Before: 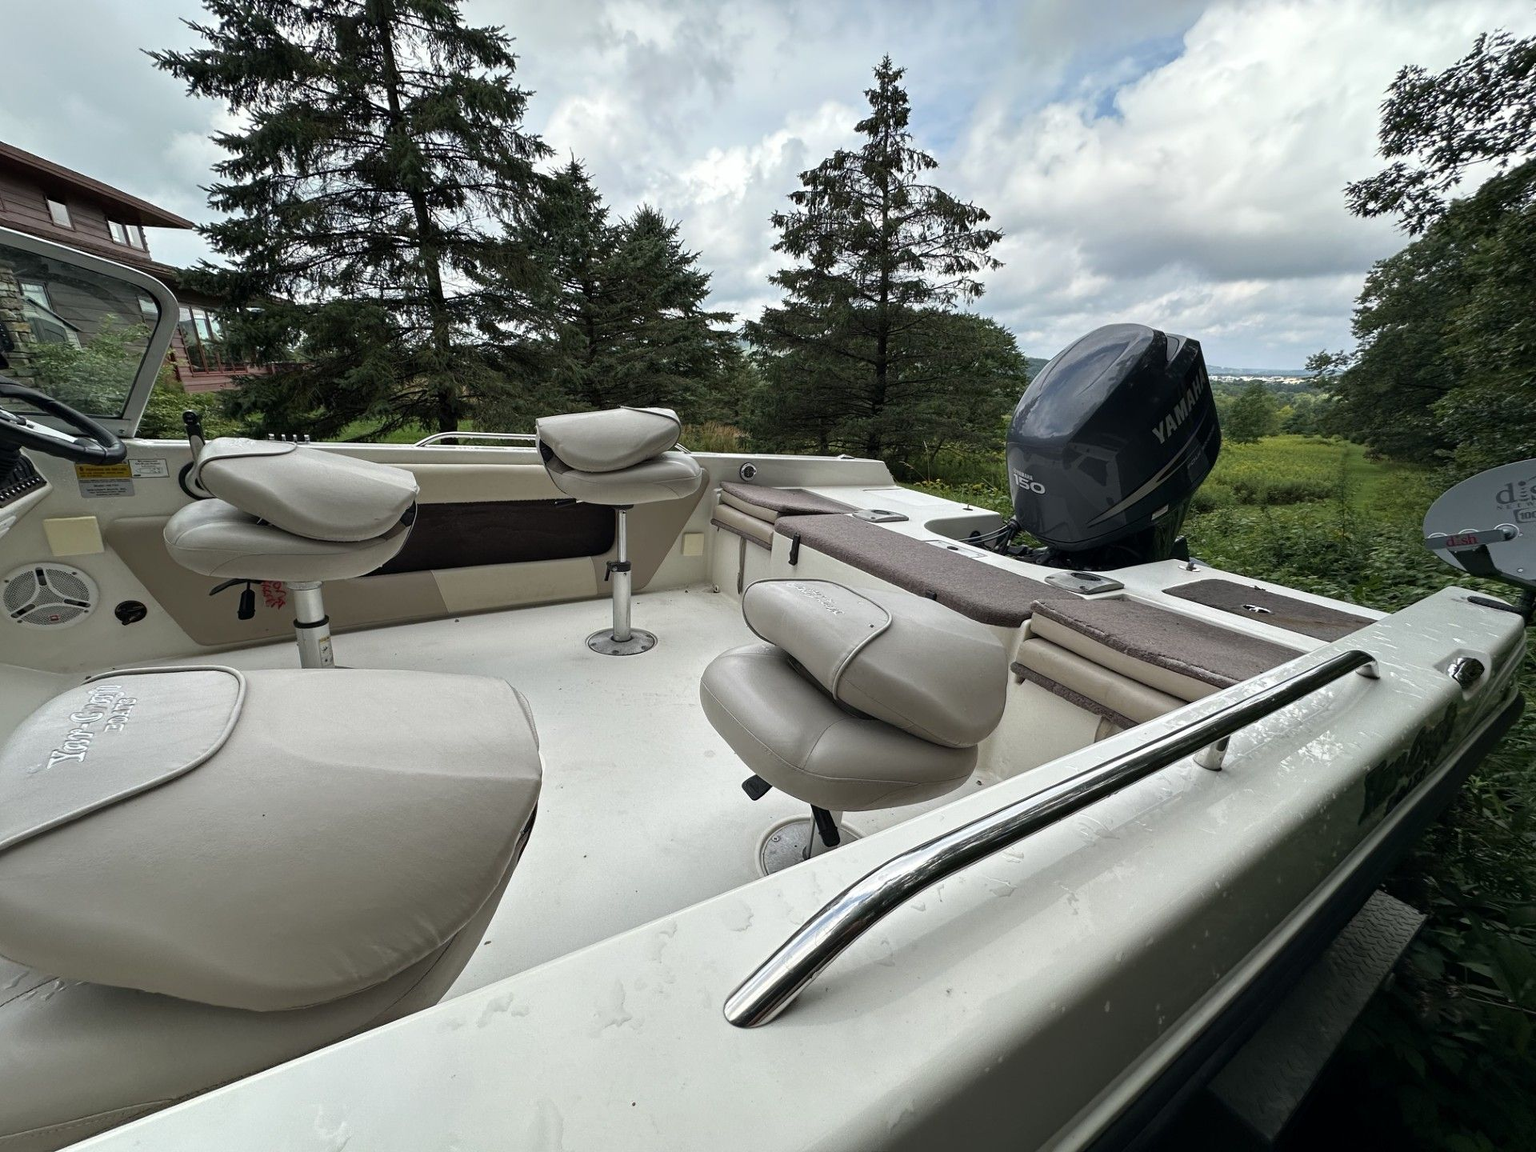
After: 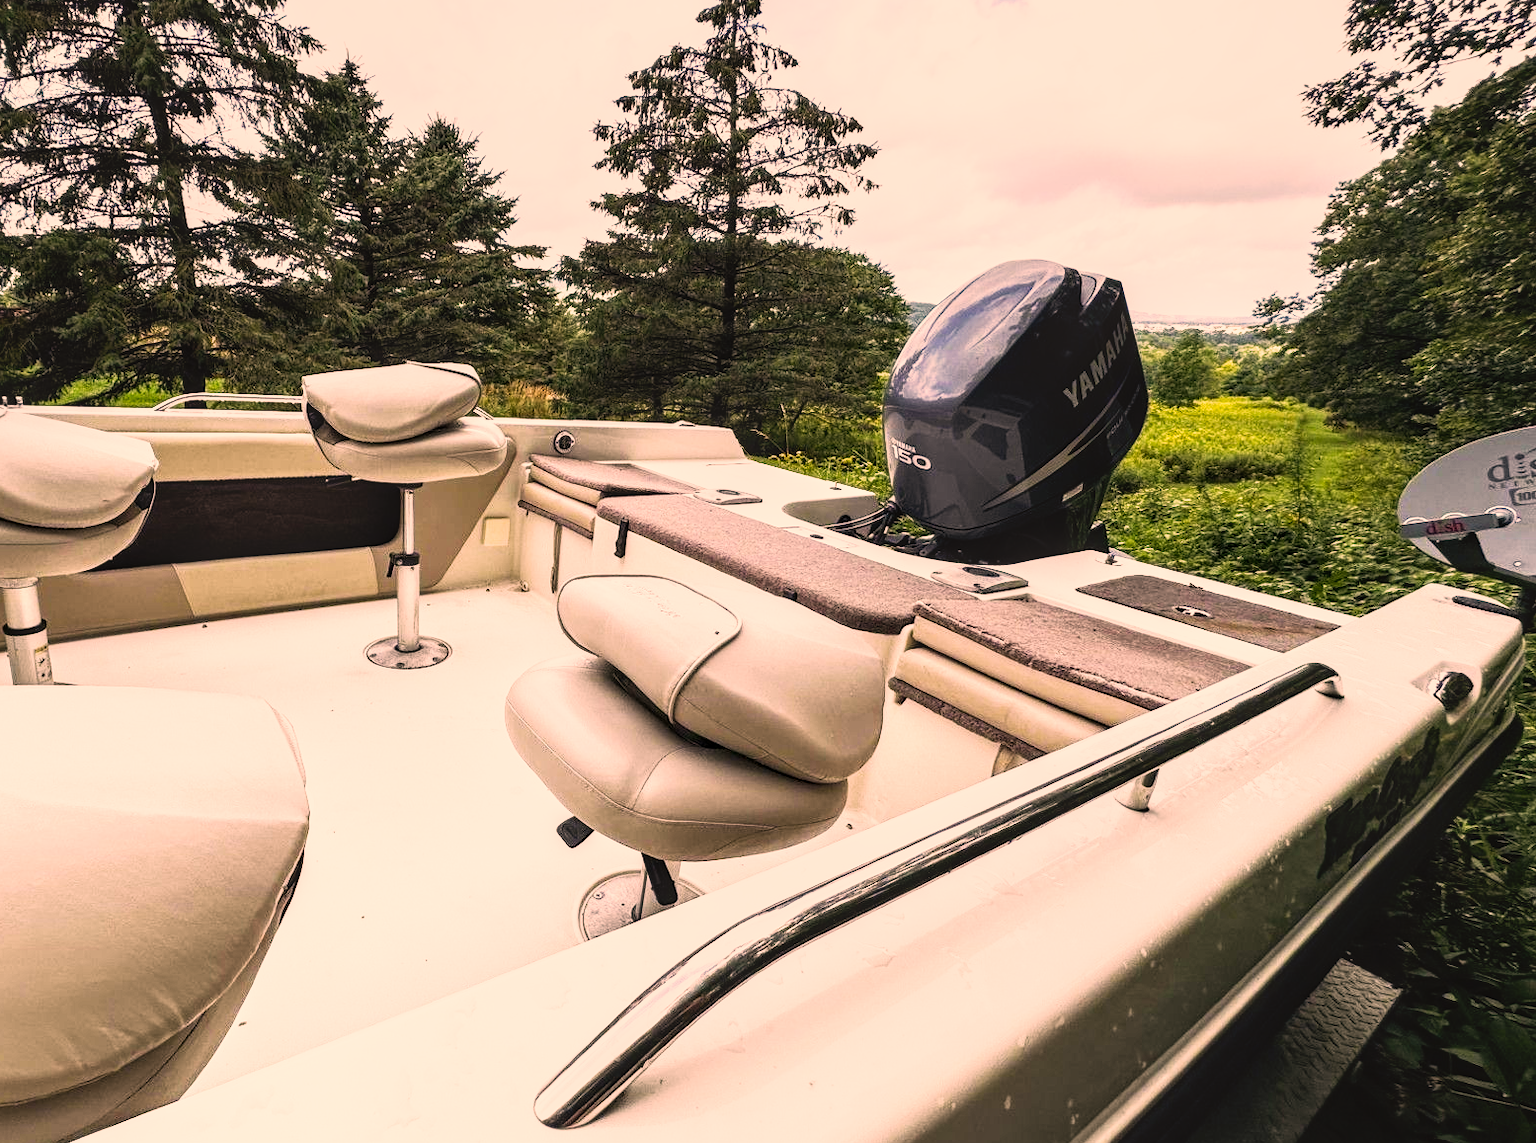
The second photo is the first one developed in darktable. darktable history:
crop: left 18.976%, top 9.925%, right 0.001%, bottom 9.602%
tone curve: curves: ch0 [(0, 0.024) (0.119, 0.146) (0.474, 0.464) (0.718, 0.721) (0.817, 0.839) (1, 0.998)]; ch1 [(0, 0) (0.377, 0.416) (0.439, 0.451) (0.477, 0.477) (0.501, 0.503) (0.538, 0.544) (0.58, 0.602) (0.664, 0.676) (0.783, 0.804) (1, 1)]; ch2 [(0, 0) (0.38, 0.405) (0.463, 0.456) (0.498, 0.497) (0.524, 0.535) (0.578, 0.576) (0.648, 0.665) (1, 1)], preserve colors none
local contrast: on, module defaults
base curve: curves: ch0 [(0, 0) (0.007, 0.004) (0.027, 0.03) (0.046, 0.07) (0.207, 0.54) (0.442, 0.872) (0.673, 0.972) (1, 1)], preserve colors none
color correction: highlights a* 20.68, highlights b* 19.57
